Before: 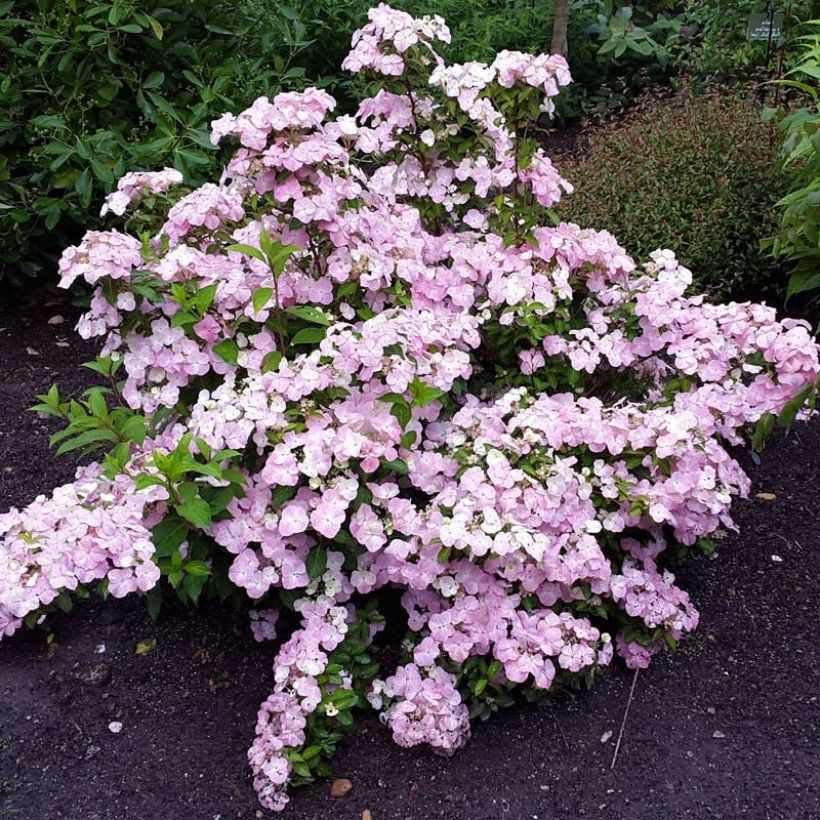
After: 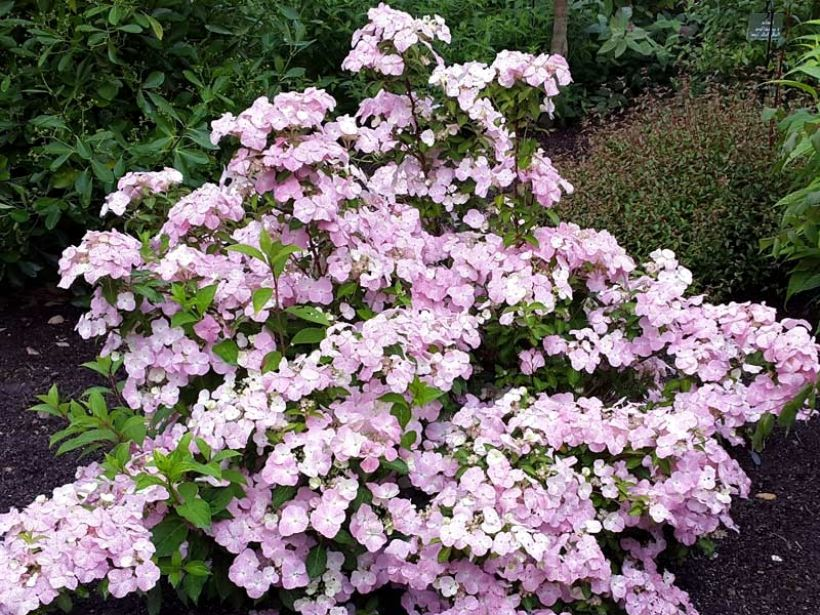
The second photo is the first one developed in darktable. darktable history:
local contrast: mode bilateral grid, contrast 10, coarseness 25, detail 115%, midtone range 0.2
crop: bottom 24.988%
